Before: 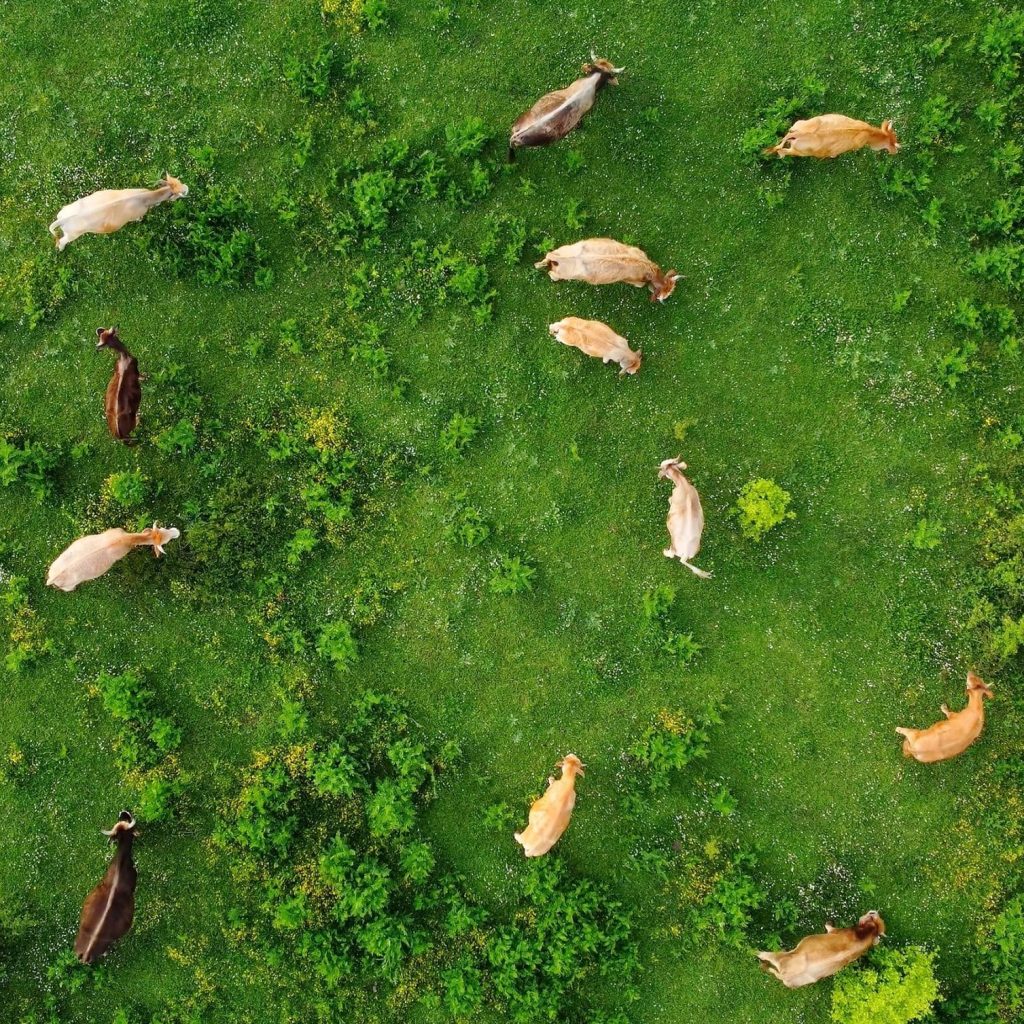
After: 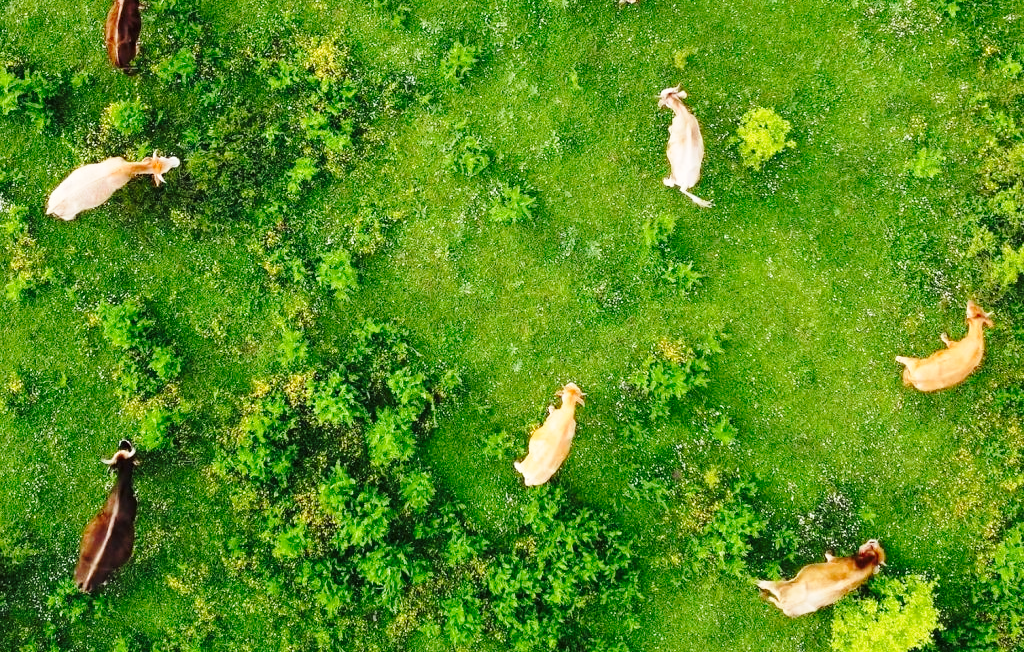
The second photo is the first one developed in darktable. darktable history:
crop and rotate: top 36.252%
base curve: curves: ch0 [(0, 0) (0.028, 0.03) (0.121, 0.232) (0.46, 0.748) (0.859, 0.968) (1, 1)], preserve colors none
